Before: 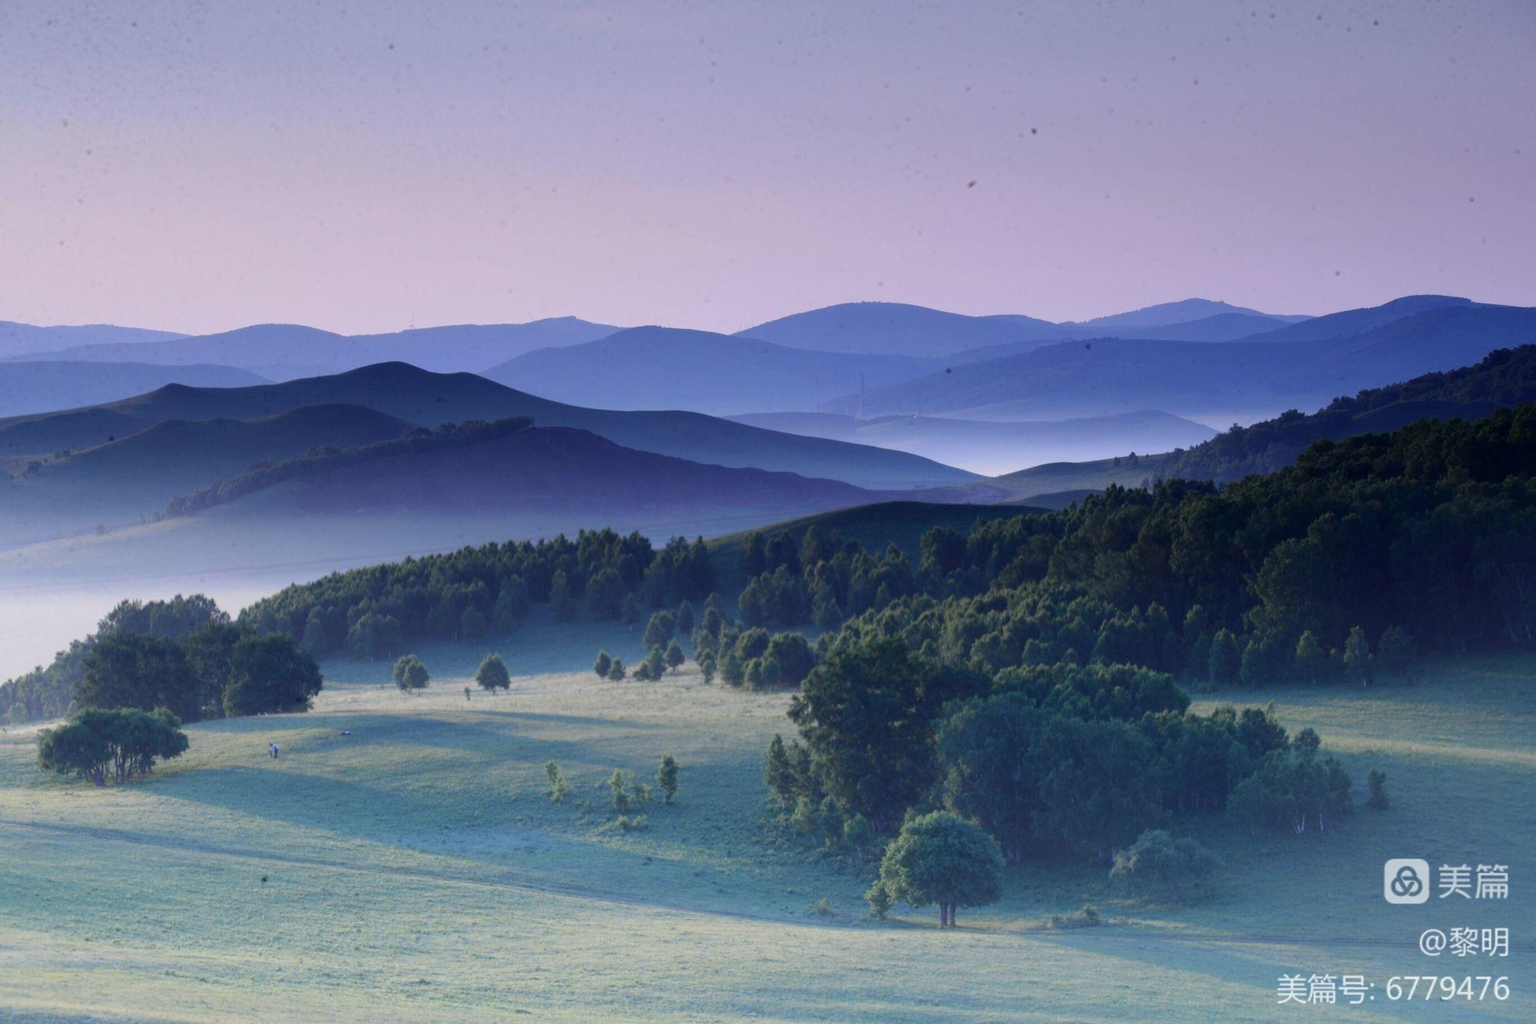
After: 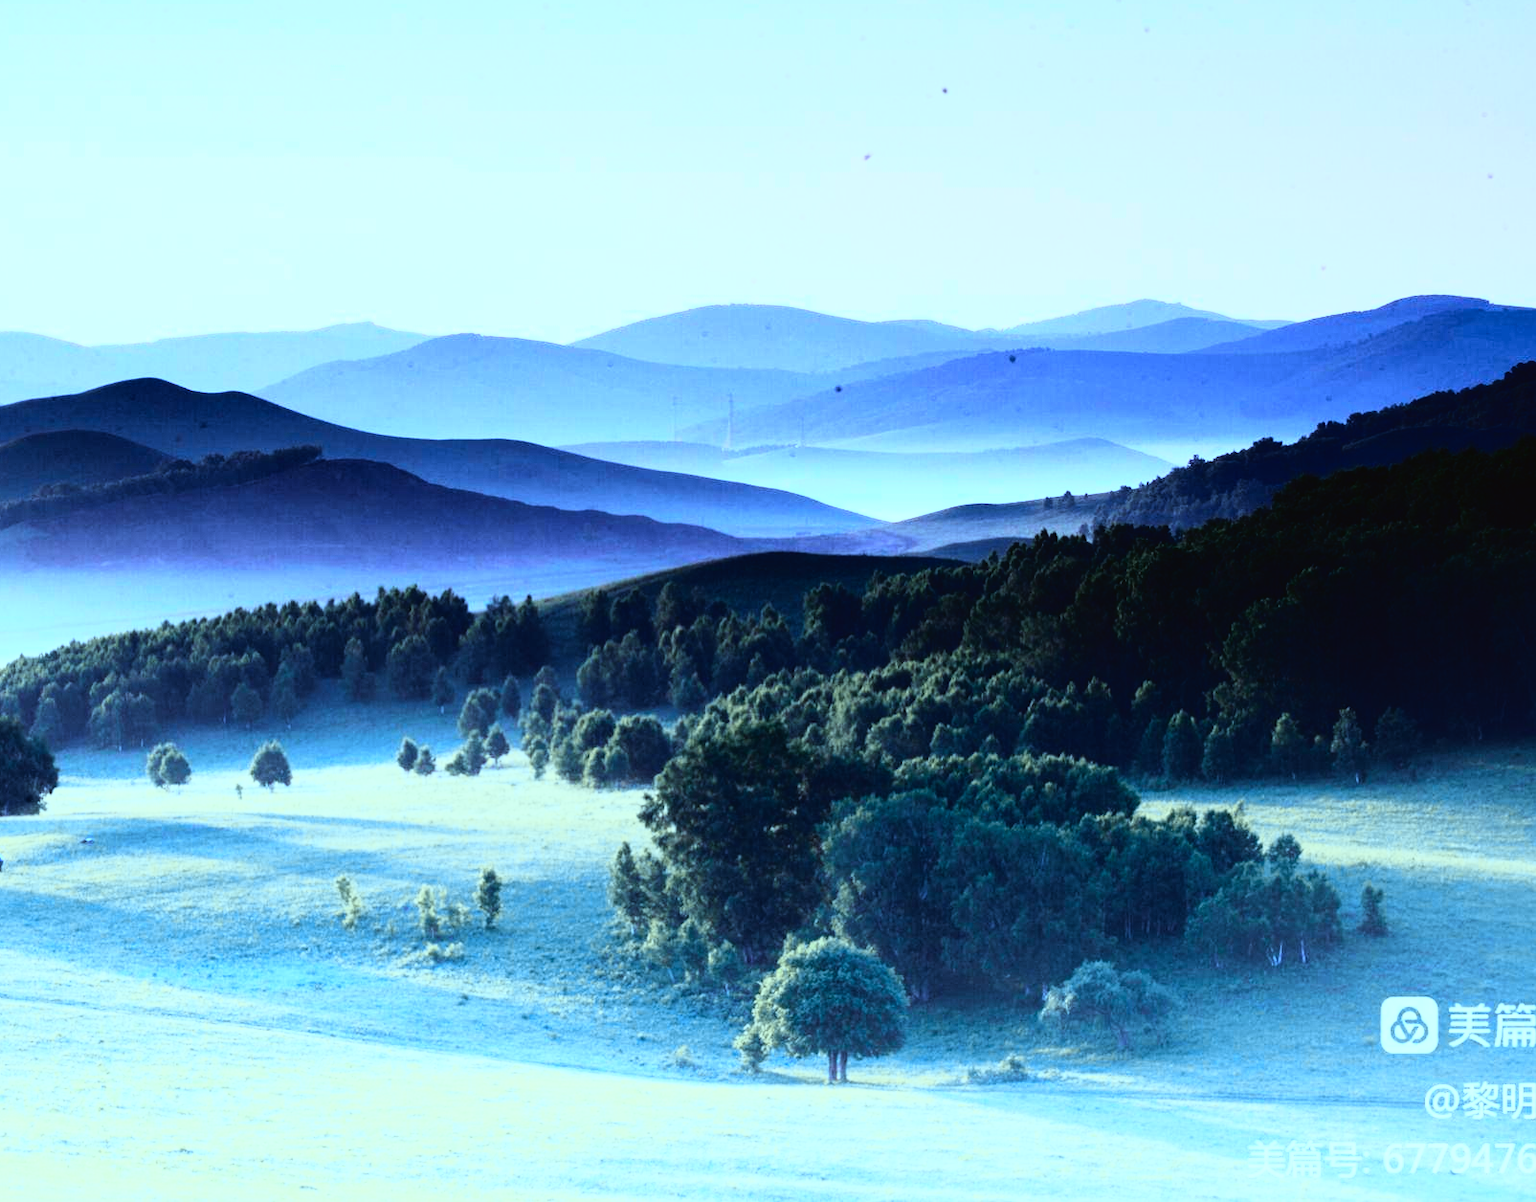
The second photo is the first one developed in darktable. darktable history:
crop and rotate: left 17.959%, top 5.771%, right 1.742%
color balance: mode lift, gamma, gain (sRGB), lift [0.997, 0.979, 1.021, 1.011], gamma [1, 1.084, 0.916, 0.998], gain [1, 0.87, 1.13, 1.101], contrast 4.55%, contrast fulcrum 38.24%, output saturation 104.09%
rgb curve: curves: ch0 [(0, 0) (0.21, 0.15) (0.24, 0.21) (0.5, 0.75) (0.75, 0.96) (0.89, 0.99) (1, 1)]; ch1 [(0, 0.02) (0.21, 0.13) (0.25, 0.2) (0.5, 0.67) (0.75, 0.9) (0.89, 0.97) (1, 1)]; ch2 [(0, 0.02) (0.21, 0.13) (0.25, 0.2) (0.5, 0.67) (0.75, 0.9) (0.89, 0.97) (1, 1)], compensate middle gray true
tone equalizer: on, module defaults
tone curve: curves: ch0 [(0, 0.021) (0.059, 0.053) (0.197, 0.191) (0.32, 0.311) (0.495, 0.505) (0.725, 0.731) (0.89, 0.919) (1, 1)]; ch1 [(0, 0) (0.094, 0.081) (0.285, 0.299) (0.401, 0.424) (0.453, 0.439) (0.495, 0.496) (0.54, 0.55) (0.615, 0.637) (0.657, 0.683) (1, 1)]; ch2 [(0, 0) (0.257, 0.217) (0.43, 0.421) (0.498, 0.507) (0.547, 0.539) (0.595, 0.56) (0.644, 0.599) (1, 1)], color space Lab, independent channels, preserve colors none
